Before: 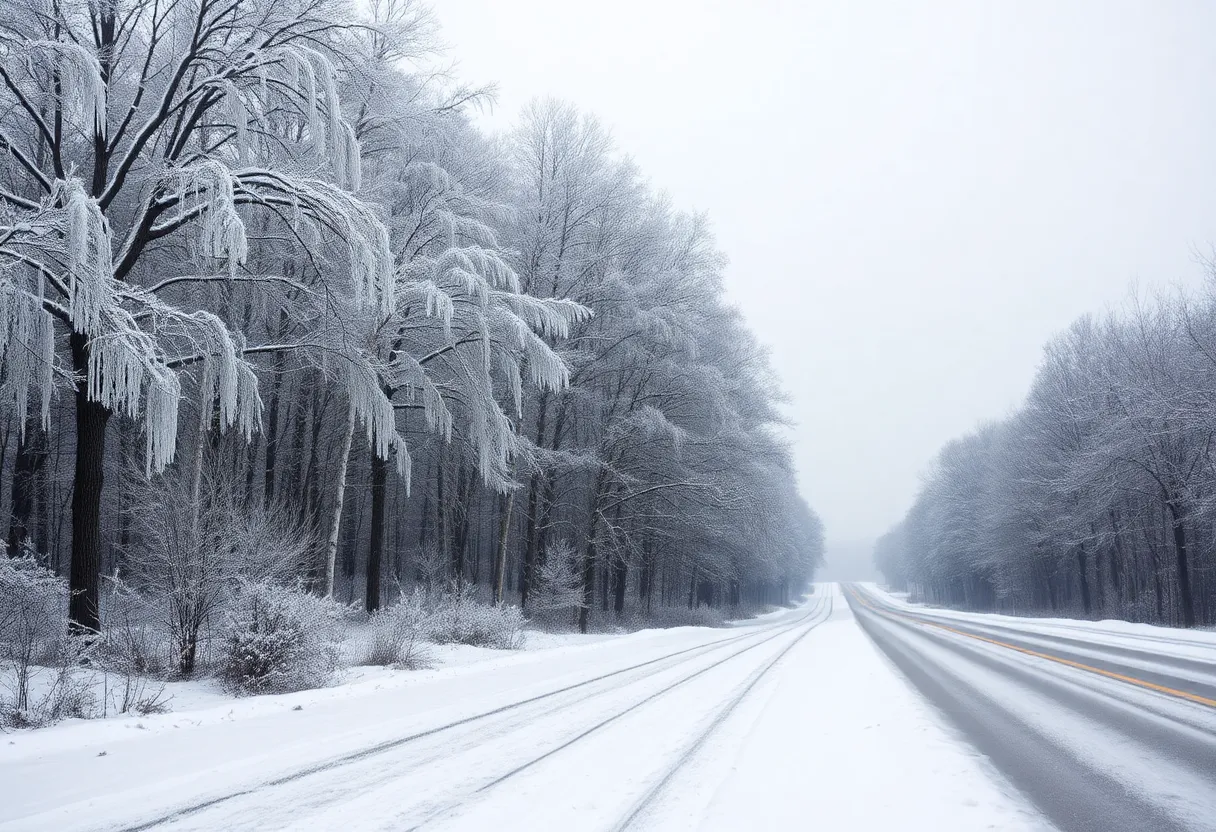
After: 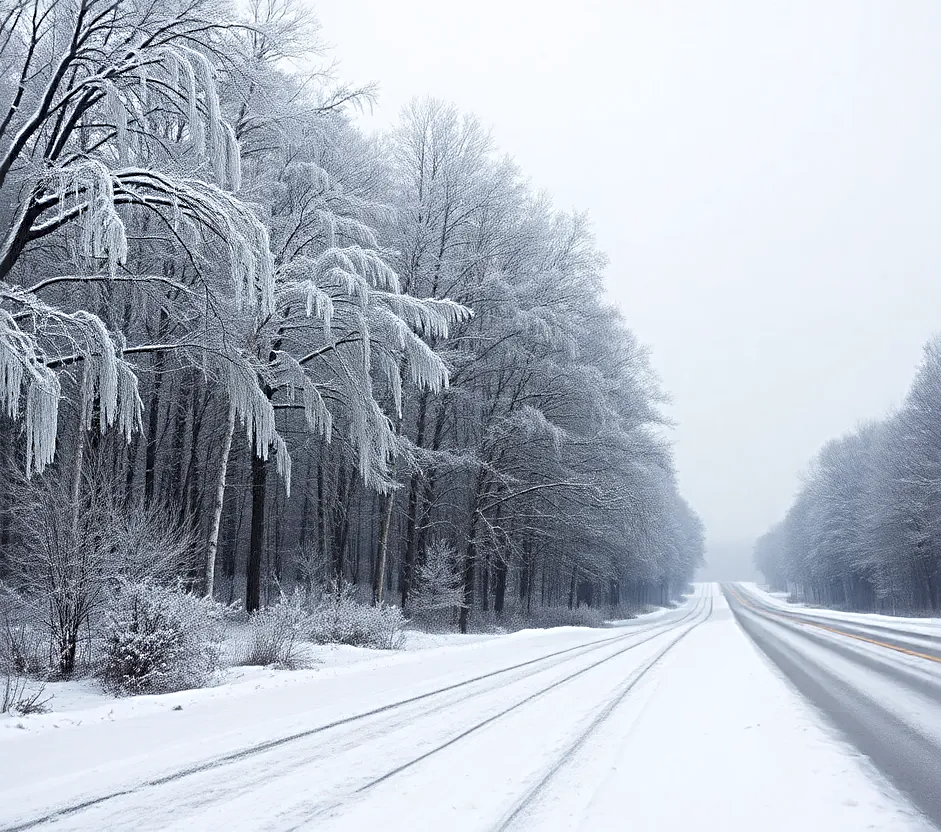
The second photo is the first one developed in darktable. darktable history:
sharpen: radius 4
crop: left 9.88%, right 12.664%
